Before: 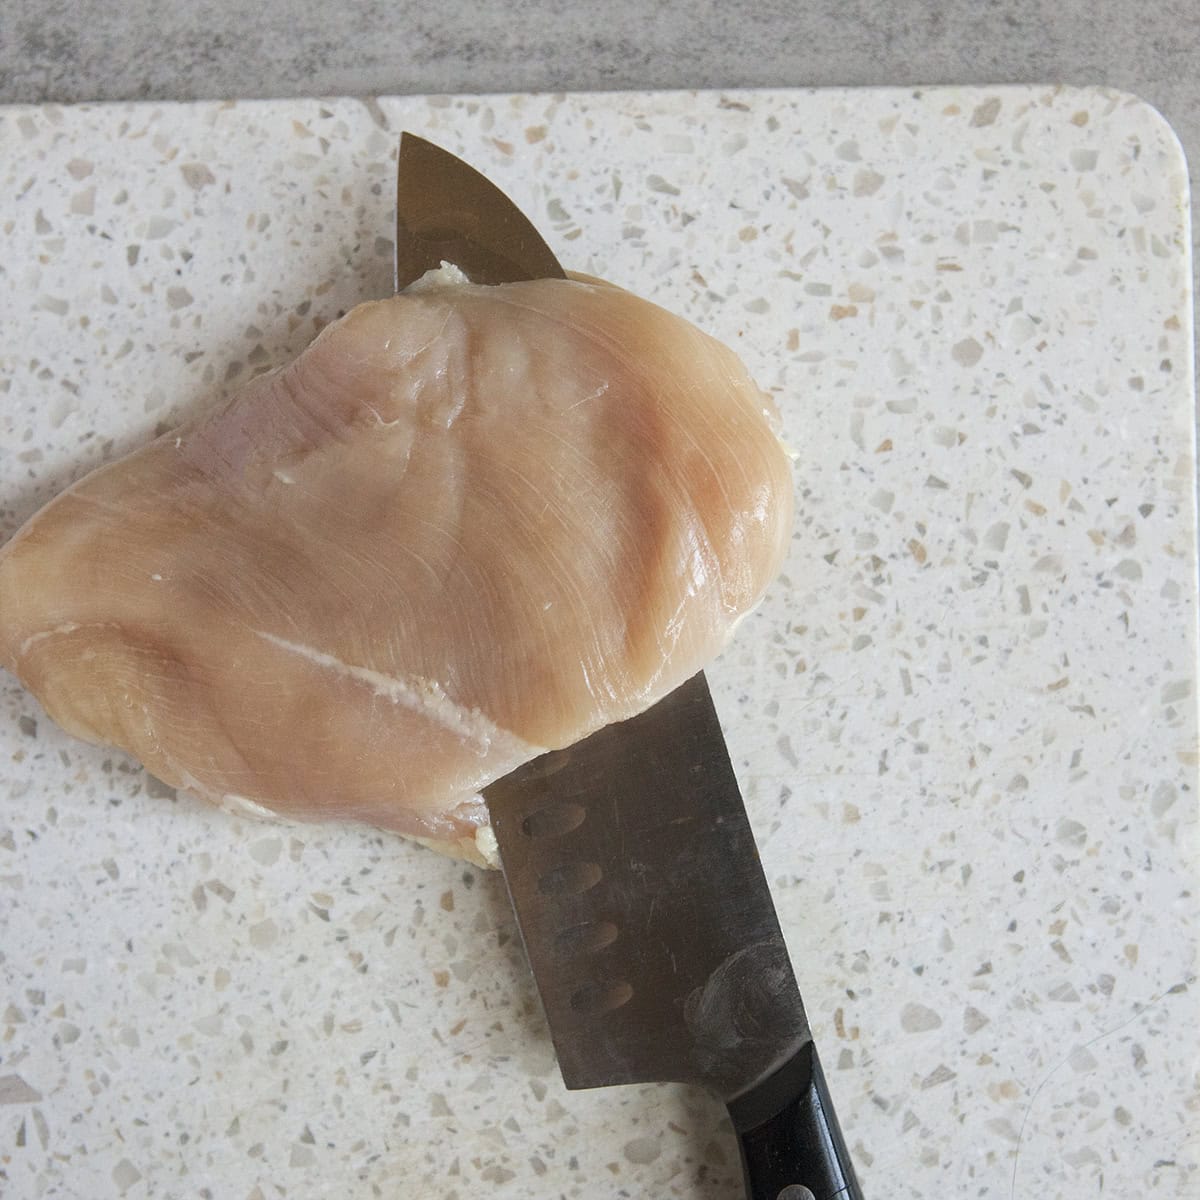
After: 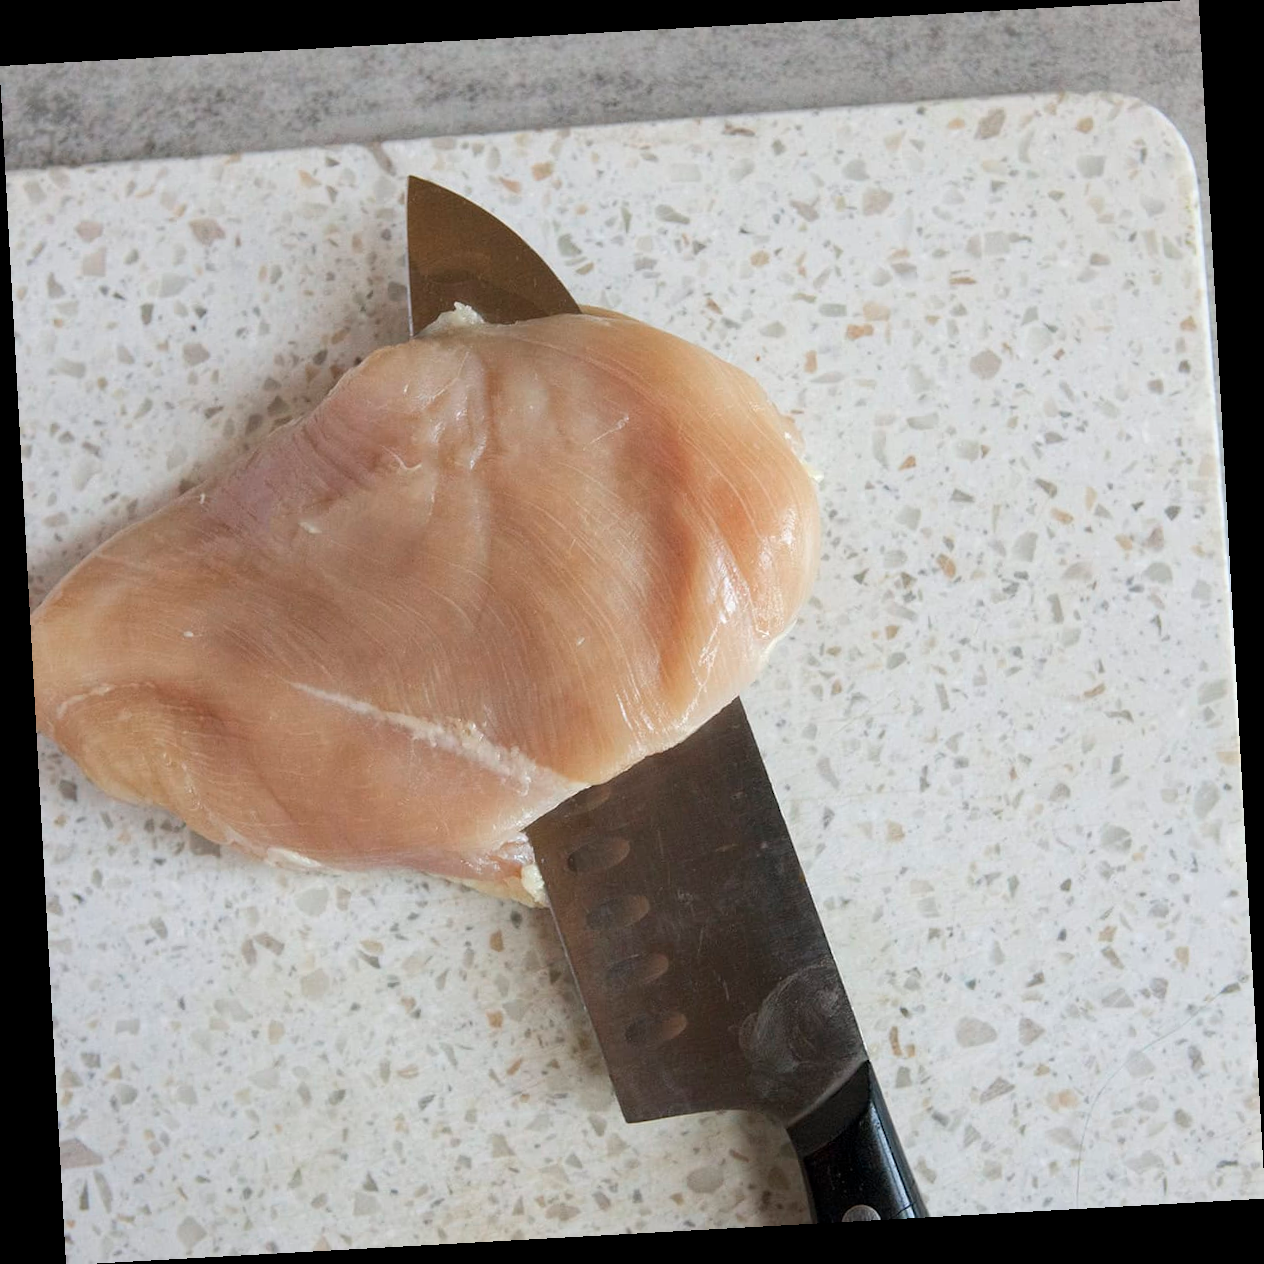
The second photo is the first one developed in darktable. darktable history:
rotate and perspective: rotation -3.18°, automatic cropping off
contrast equalizer: octaves 7, y [[0.6 ×6], [0.55 ×6], [0 ×6], [0 ×6], [0 ×6]], mix 0.15
